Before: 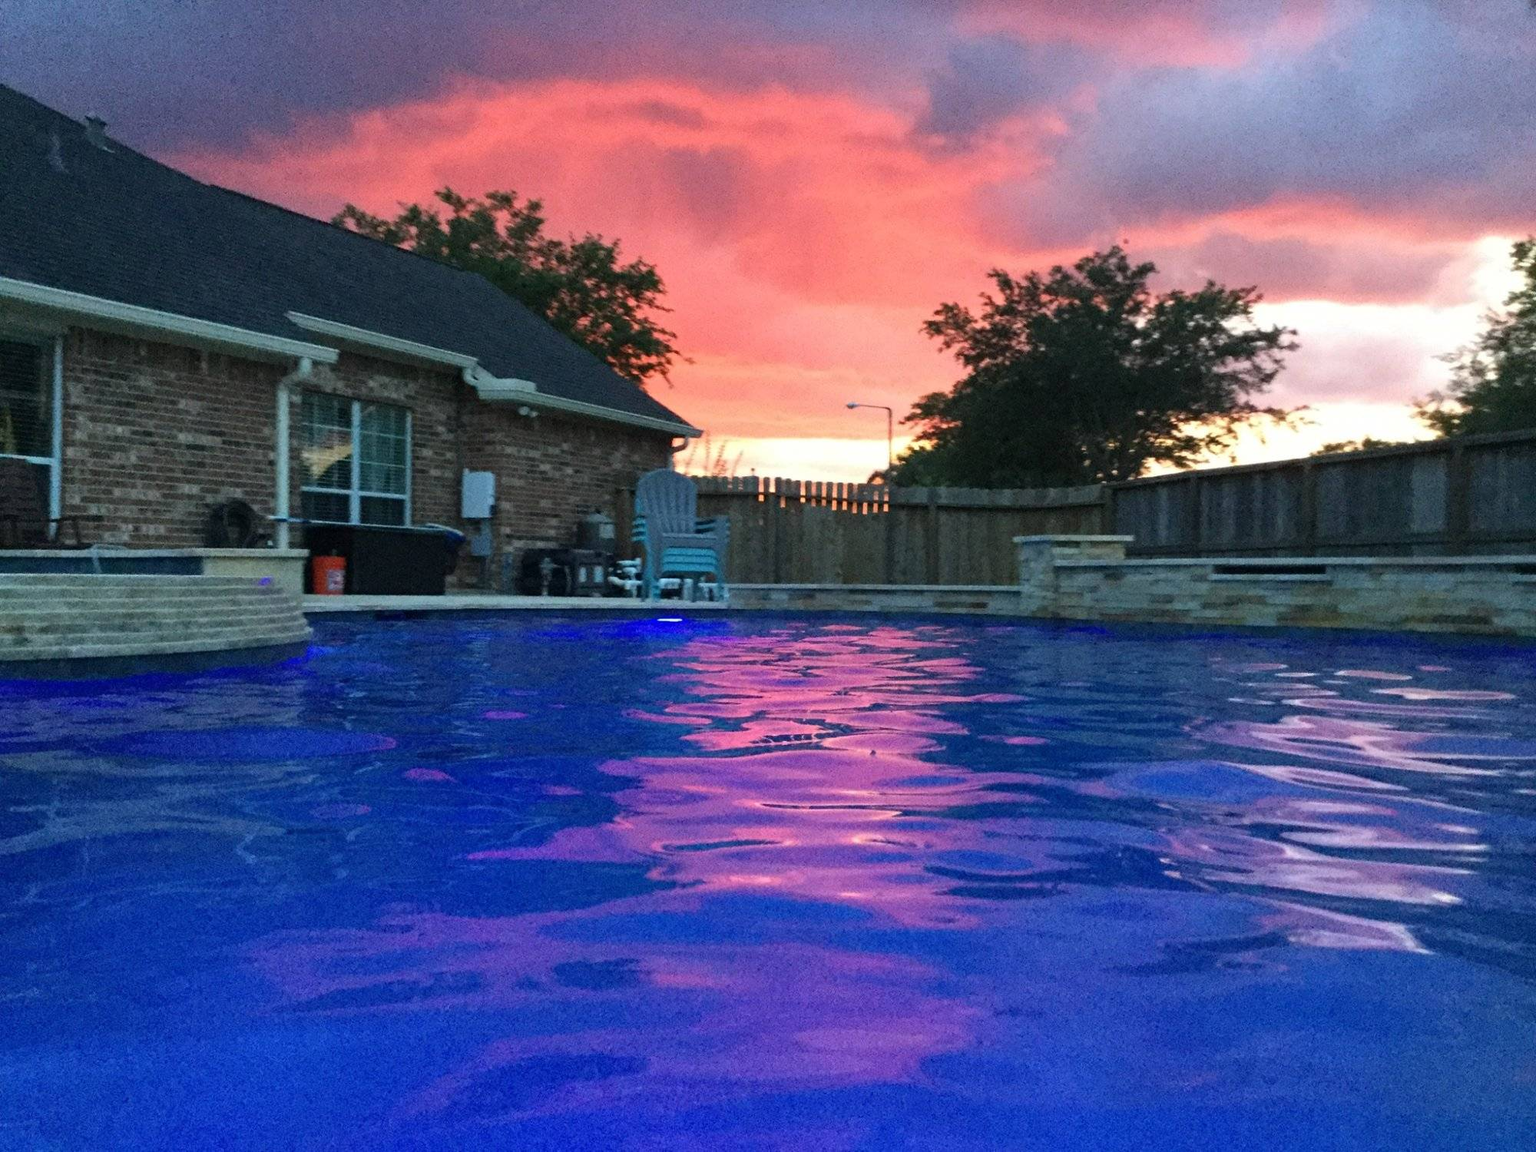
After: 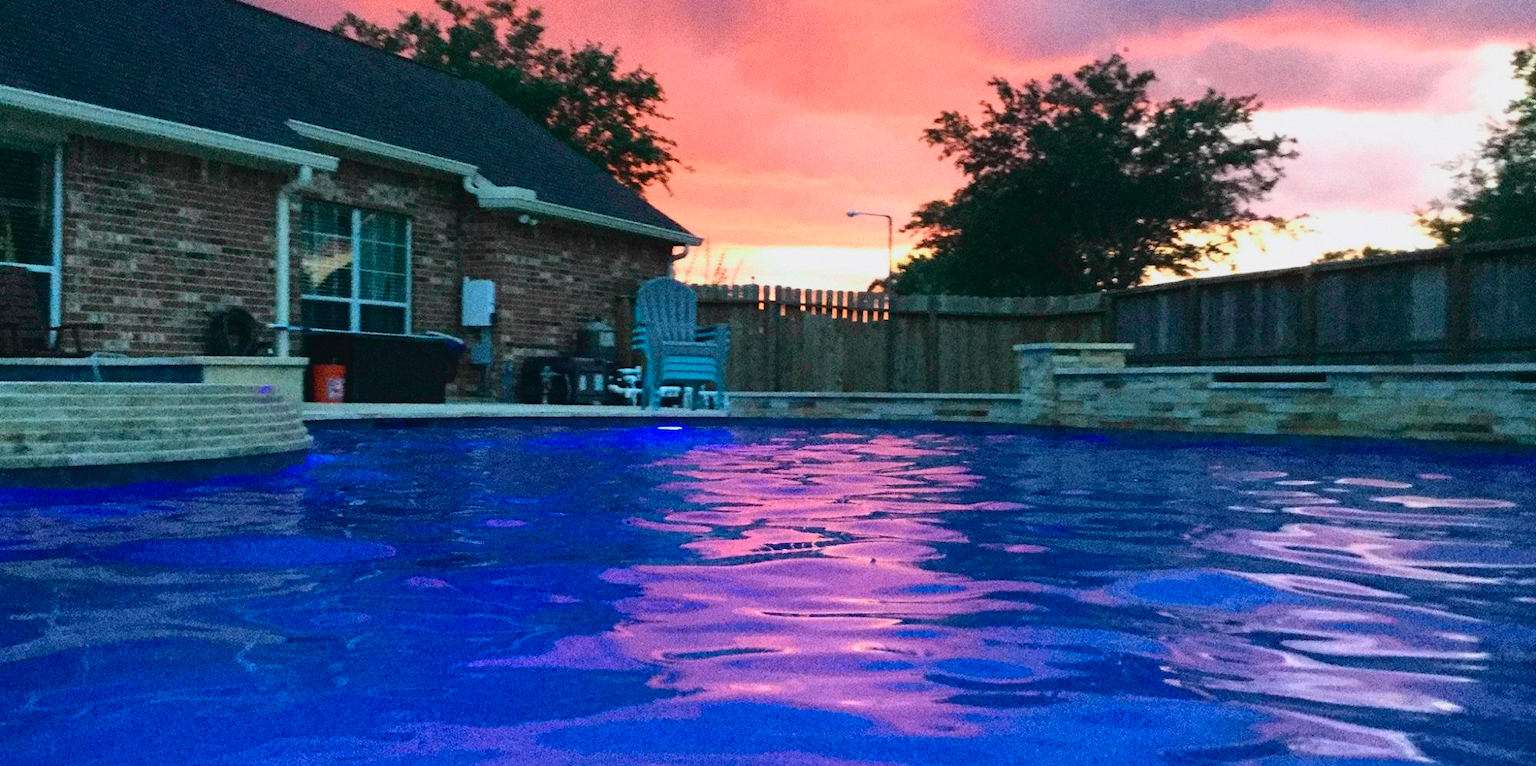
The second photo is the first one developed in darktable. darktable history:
grain: coarseness 0.09 ISO
tone curve: curves: ch0 [(0, 0.029) (0.099, 0.082) (0.264, 0.253) (0.447, 0.481) (0.678, 0.721) (0.828, 0.857) (0.992, 0.94)]; ch1 [(0, 0) (0.311, 0.266) (0.411, 0.374) (0.481, 0.458) (0.501, 0.499) (0.514, 0.512) (0.575, 0.577) (0.643, 0.648) (0.682, 0.674) (0.802, 0.812) (1, 1)]; ch2 [(0, 0) (0.259, 0.207) (0.323, 0.311) (0.376, 0.353) (0.463, 0.456) (0.498, 0.498) (0.524, 0.512) (0.574, 0.582) (0.648, 0.653) (0.768, 0.728) (1, 1)], color space Lab, independent channels, preserve colors none
crop: top 16.727%, bottom 16.727%
white balance: red 1.009, blue 1.027
